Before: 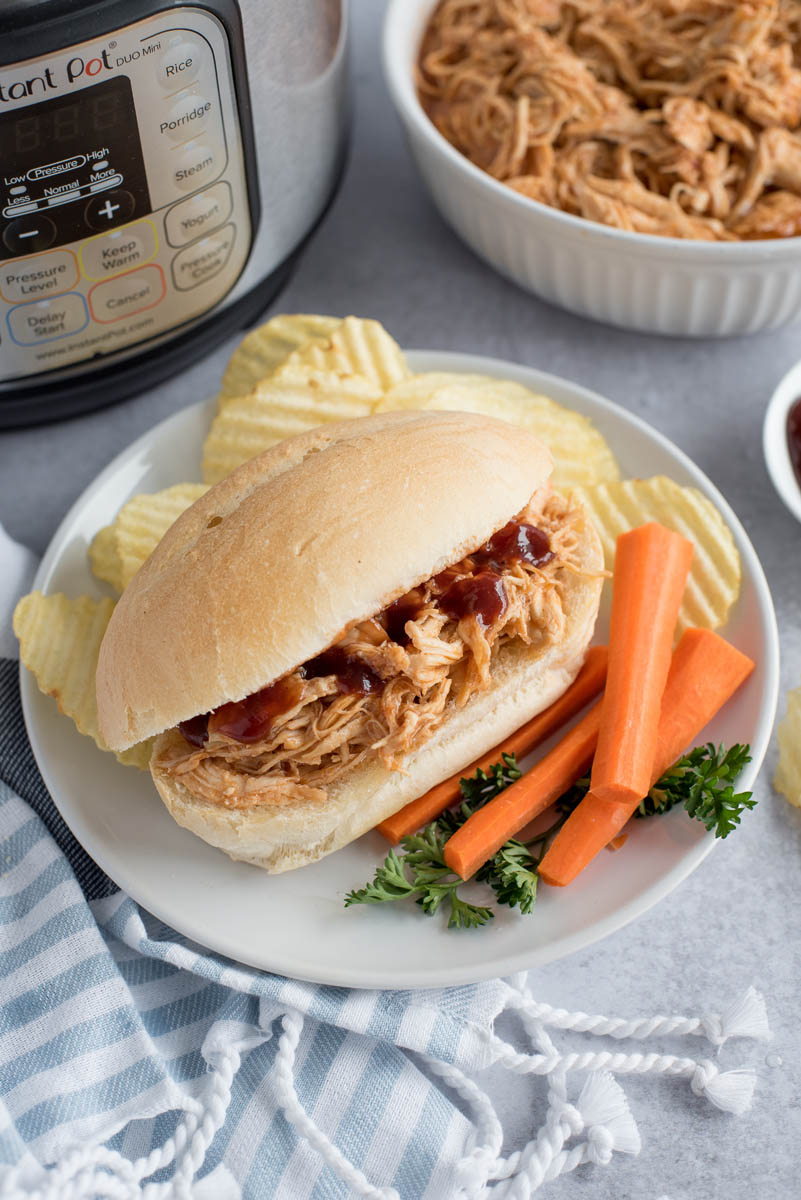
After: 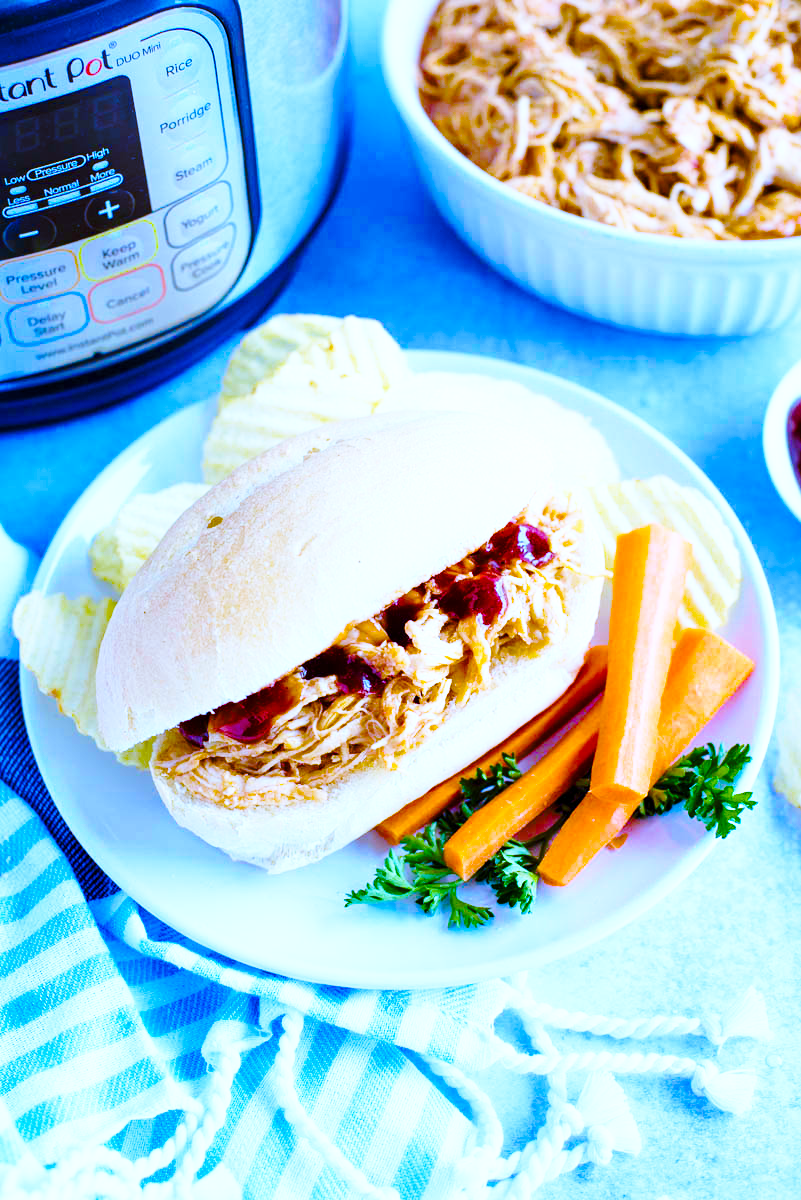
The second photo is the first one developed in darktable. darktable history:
base curve: curves: ch0 [(0, 0) (0.032, 0.037) (0.105, 0.228) (0.435, 0.76) (0.856, 0.983) (1, 1)], preserve colors none
color balance rgb: linear chroma grading › global chroma 25%, perceptual saturation grading › global saturation 45%, perceptual saturation grading › highlights -50%, perceptual saturation grading › shadows 30%, perceptual brilliance grading › global brilliance 18%, global vibrance 40%
white balance: red 0.766, blue 1.537
